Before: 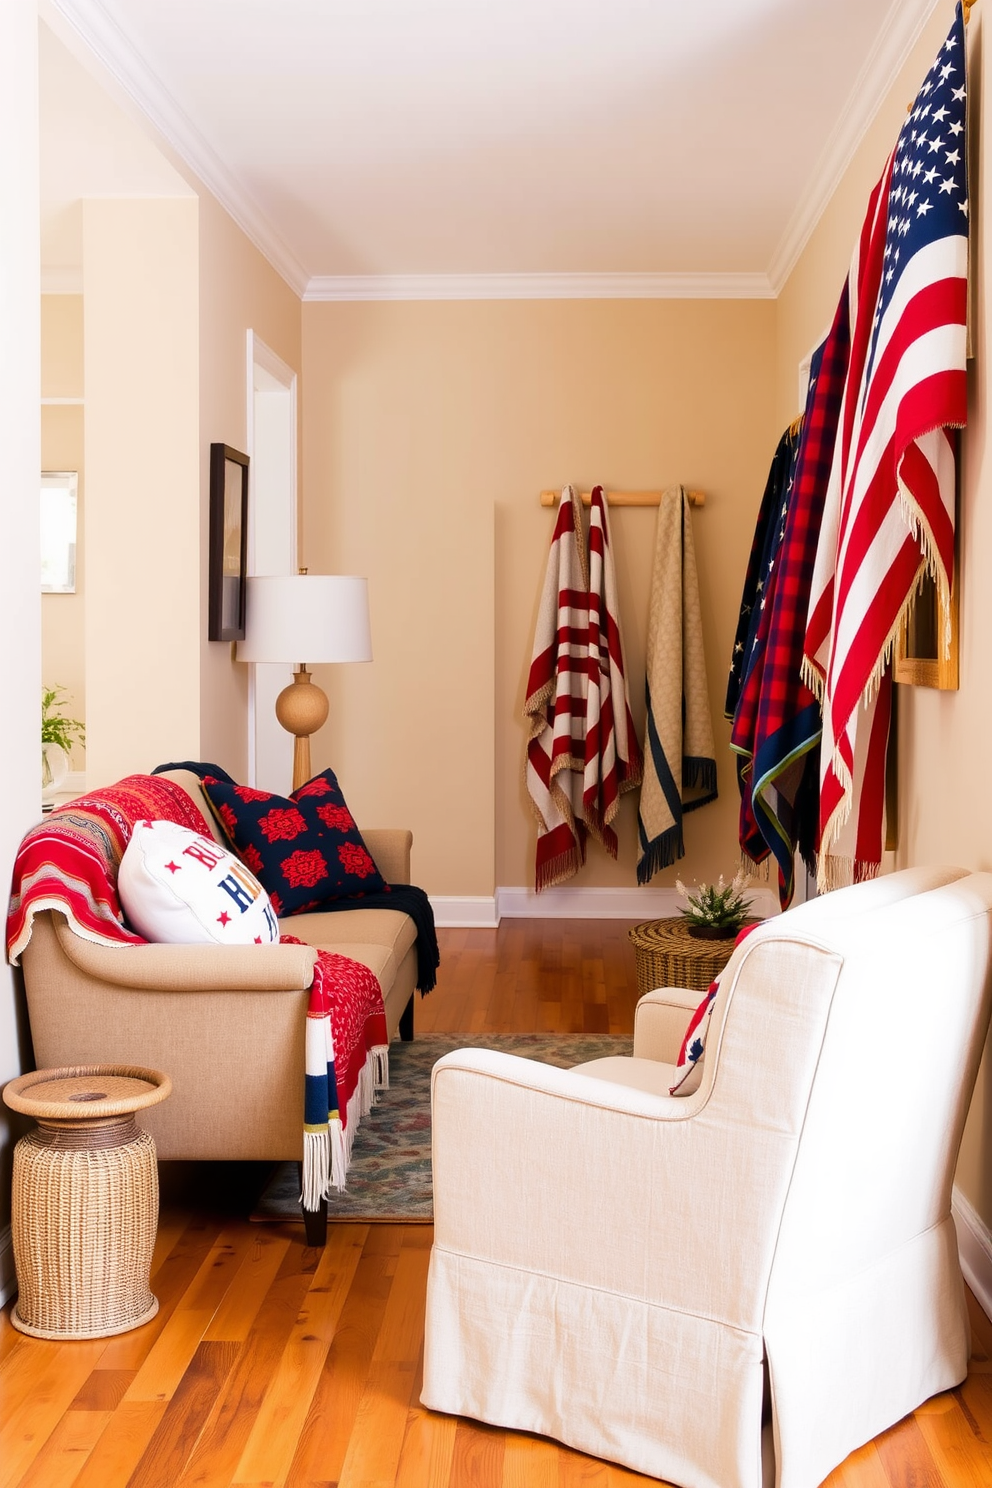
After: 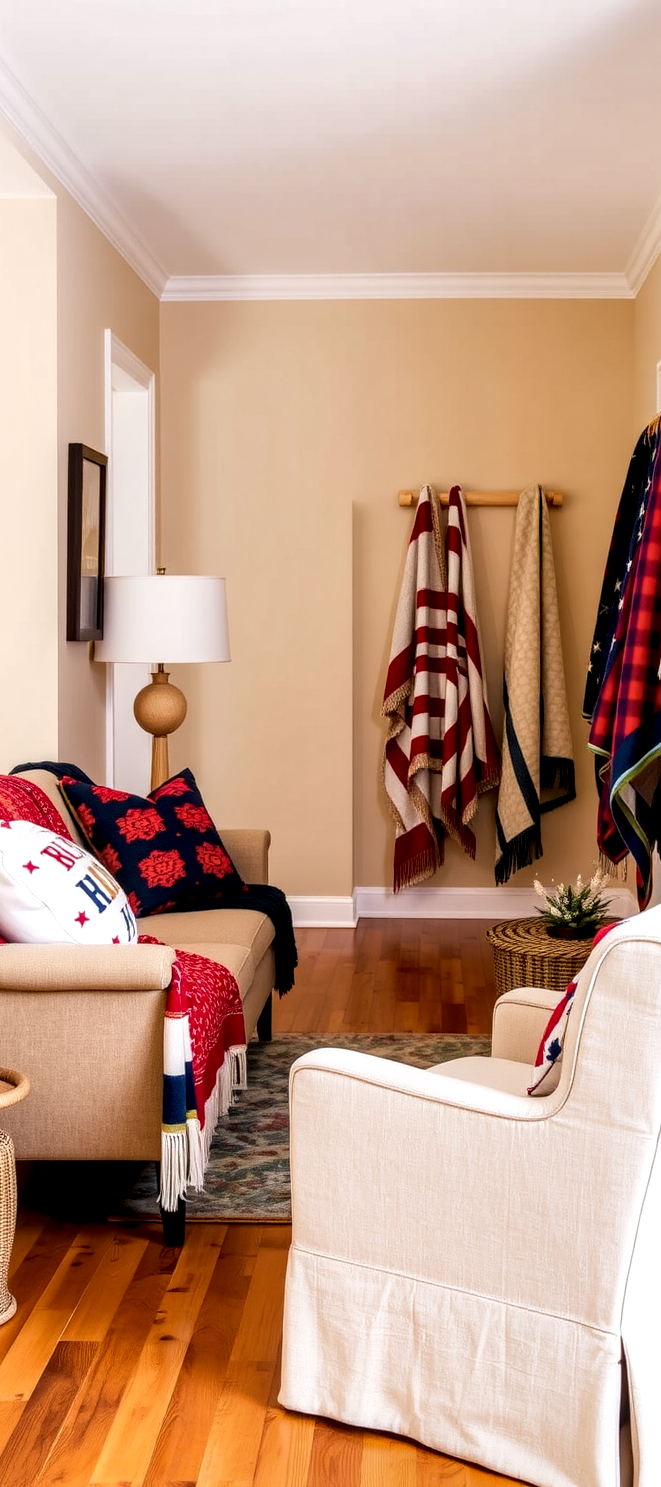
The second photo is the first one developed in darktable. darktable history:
crop and rotate: left 14.354%, right 18.941%
local contrast: detail 160%
